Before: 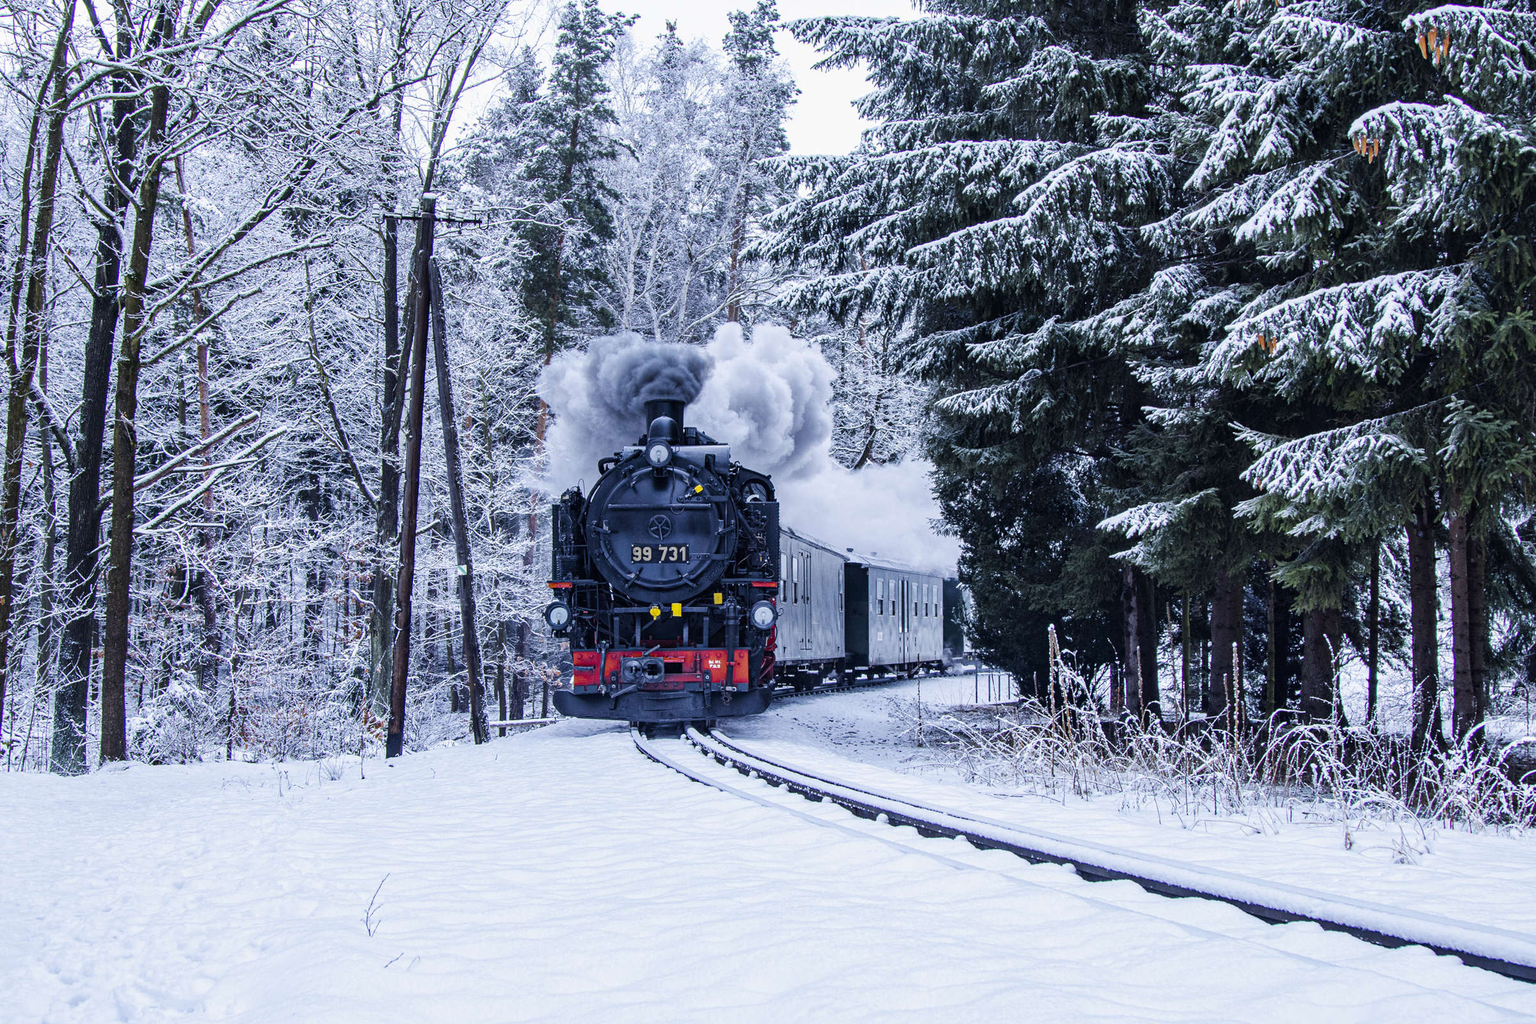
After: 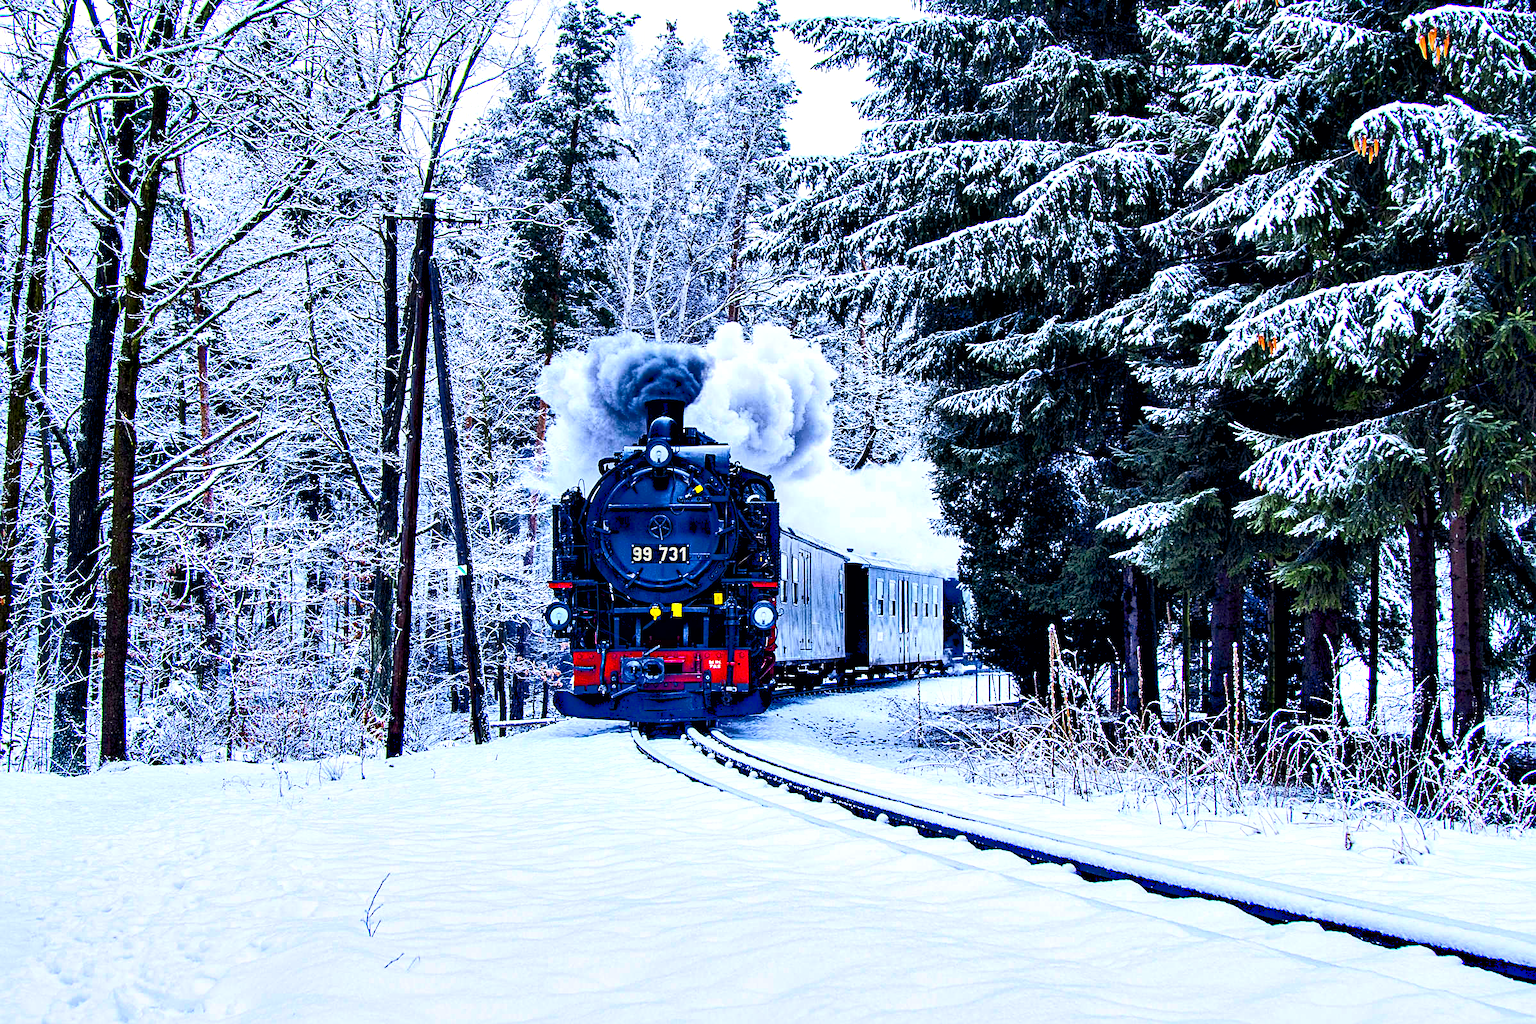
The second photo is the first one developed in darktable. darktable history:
shadows and highlights: shadows 61.95, white point adjustment 0.544, highlights -33.52, compress 83.94%
contrast brightness saturation: contrast 0.257, brightness 0.013, saturation 0.875
sharpen: on, module defaults
contrast equalizer: octaves 7, y [[0.6 ×6], [0.55 ×6], [0 ×6], [0 ×6], [0 ×6]]
